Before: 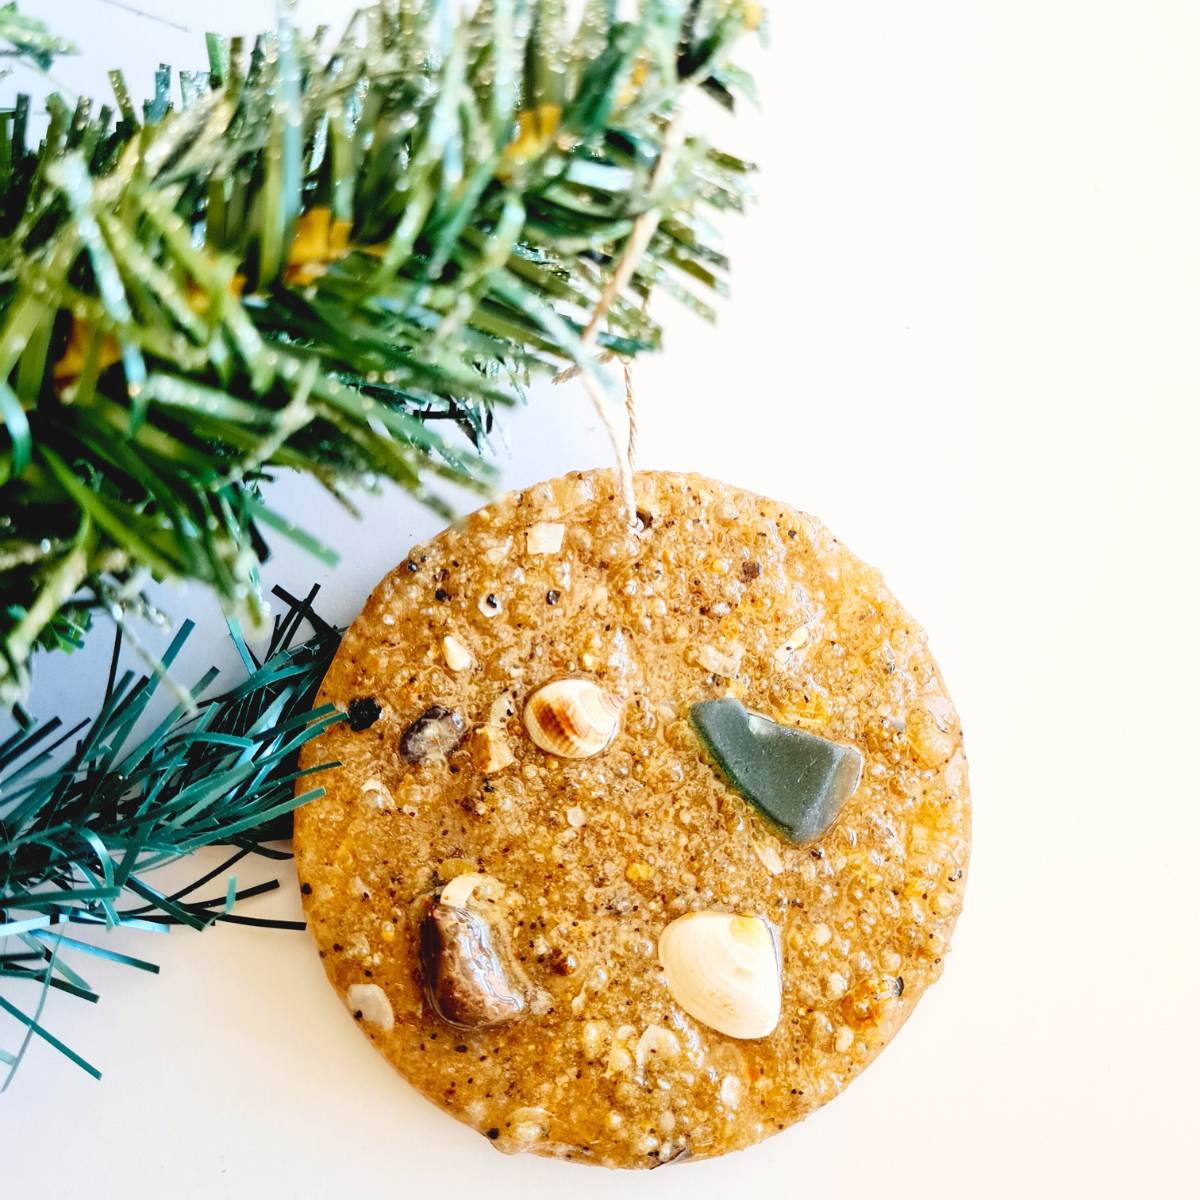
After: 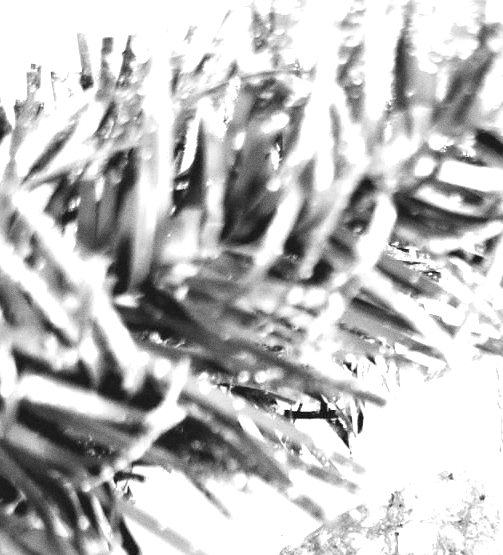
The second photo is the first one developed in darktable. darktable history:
crop and rotate: left 10.817%, top 0.062%, right 47.194%, bottom 53.626%
grain: coarseness 0.47 ISO
exposure: black level correction 0.001, exposure 1.129 EV, compensate exposure bias true, compensate highlight preservation false
monochrome: a 73.58, b 64.21
